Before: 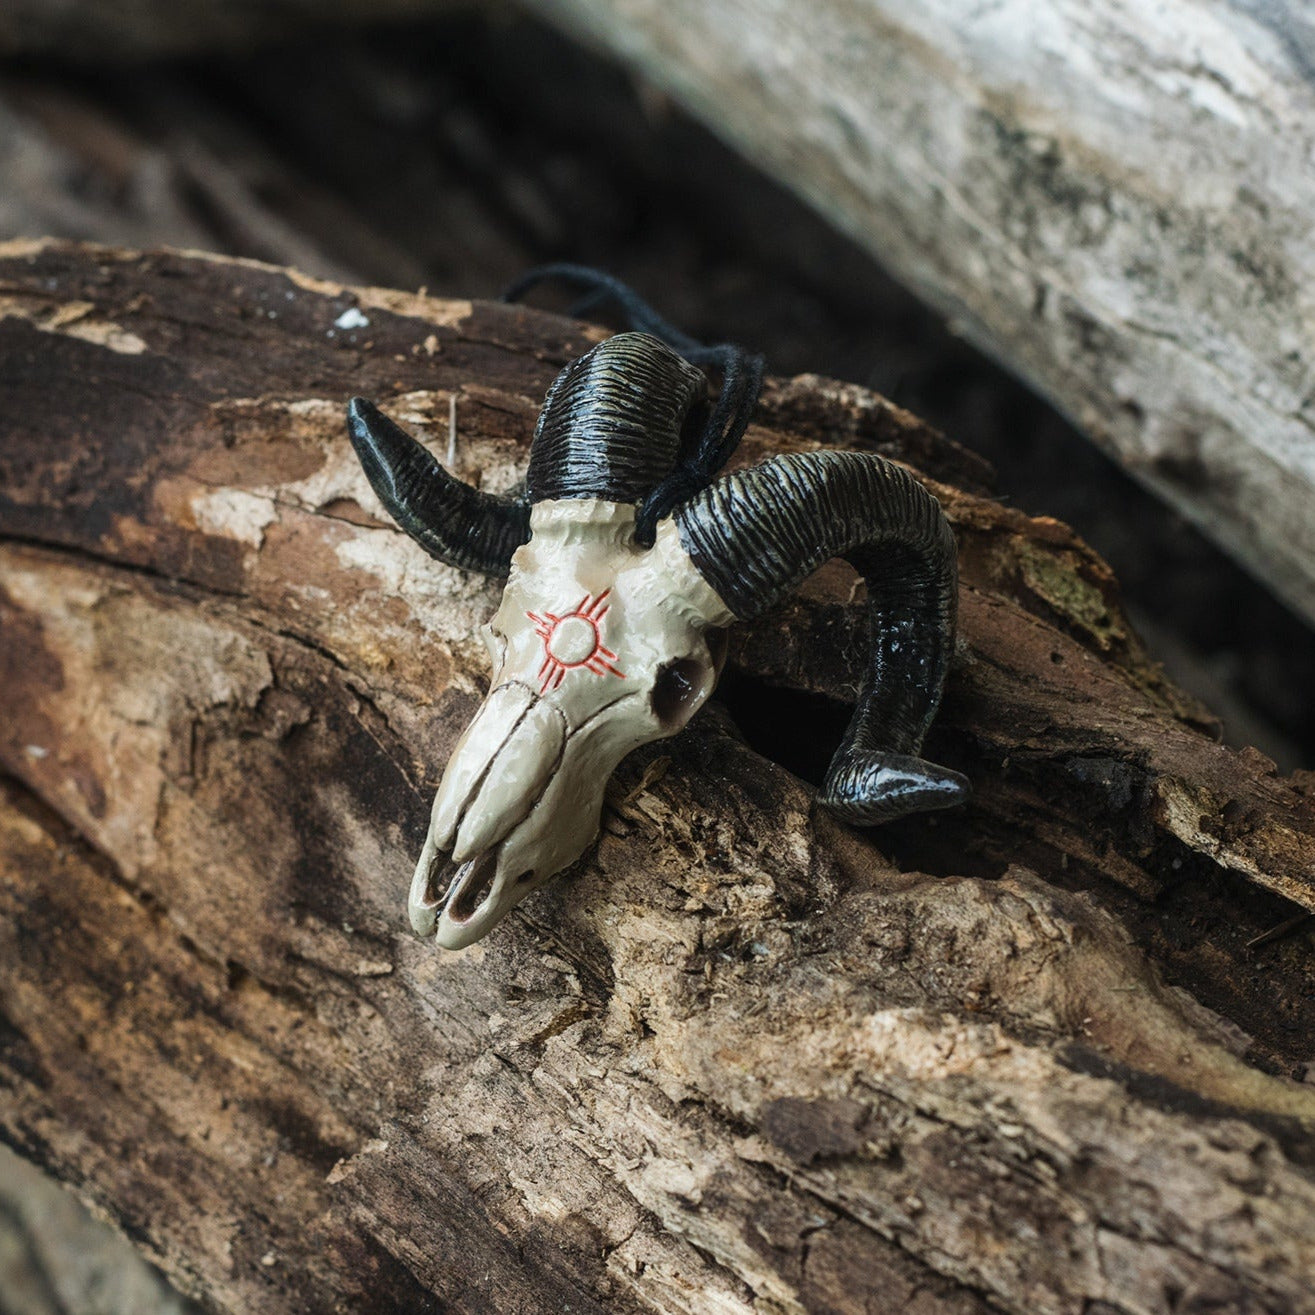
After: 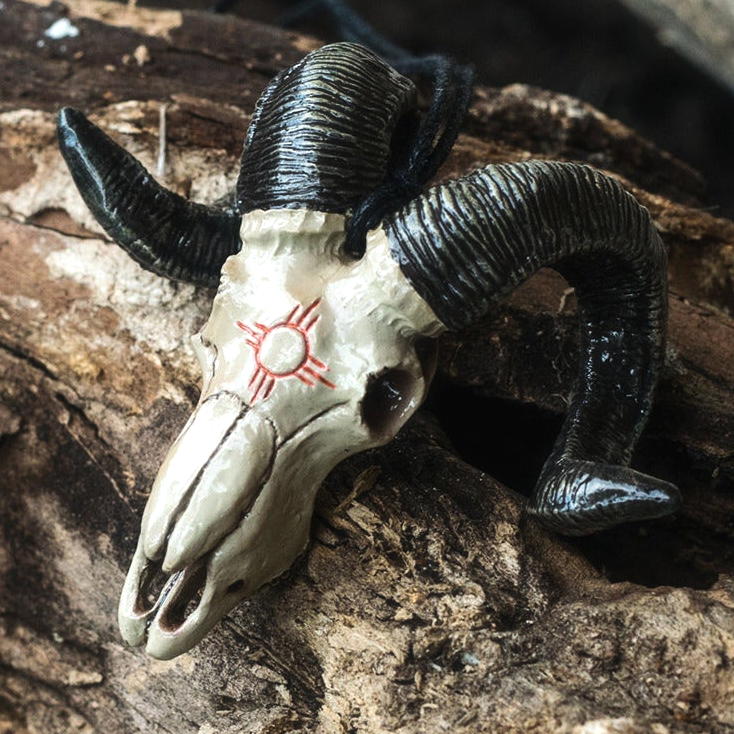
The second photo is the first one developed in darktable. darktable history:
tone equalizer: -8 EV -0.417 EV, -7 EV -0.389 EV, -6 EV -0.333 EV, -5 EV -0.222 EV, -3 EV 0.222 EV, -2 EV 0.333 EV, -1 EV 0.389 EV, +0 EV 0.417 EV, edges refinement/feathering 500, mask exposure compensation -1.57 EV, preserve details no
haze removal: strength -0.05
crop and rotate: left 22.13%, top 22.054%, right 22.026%, bottom 22.102%
